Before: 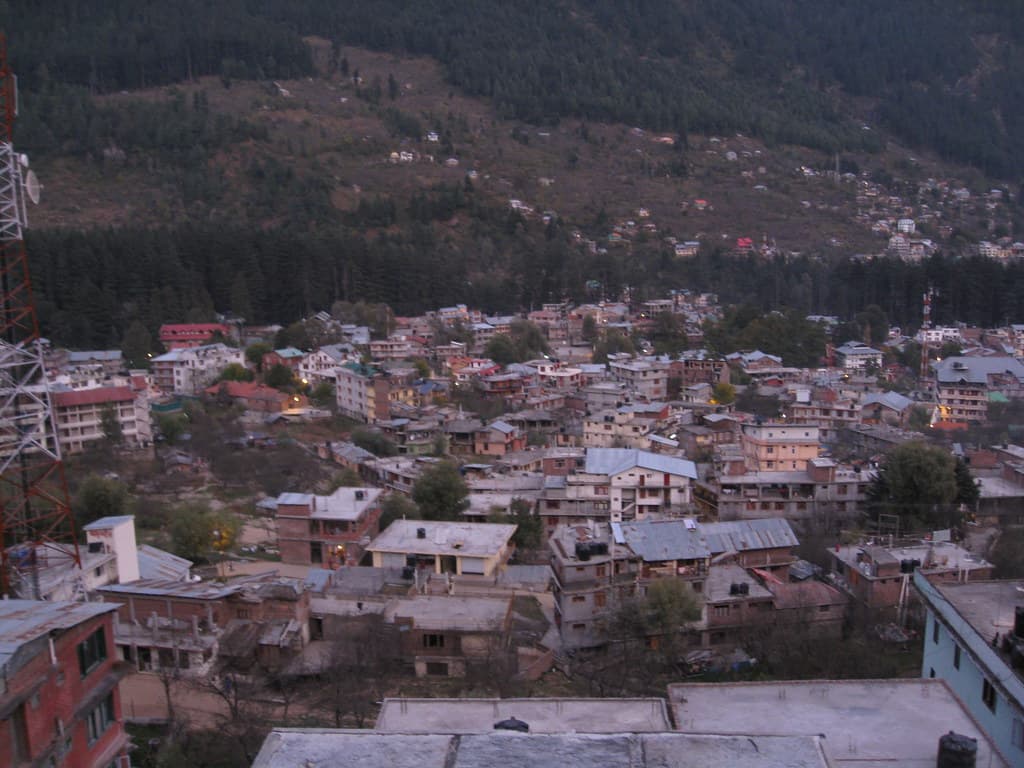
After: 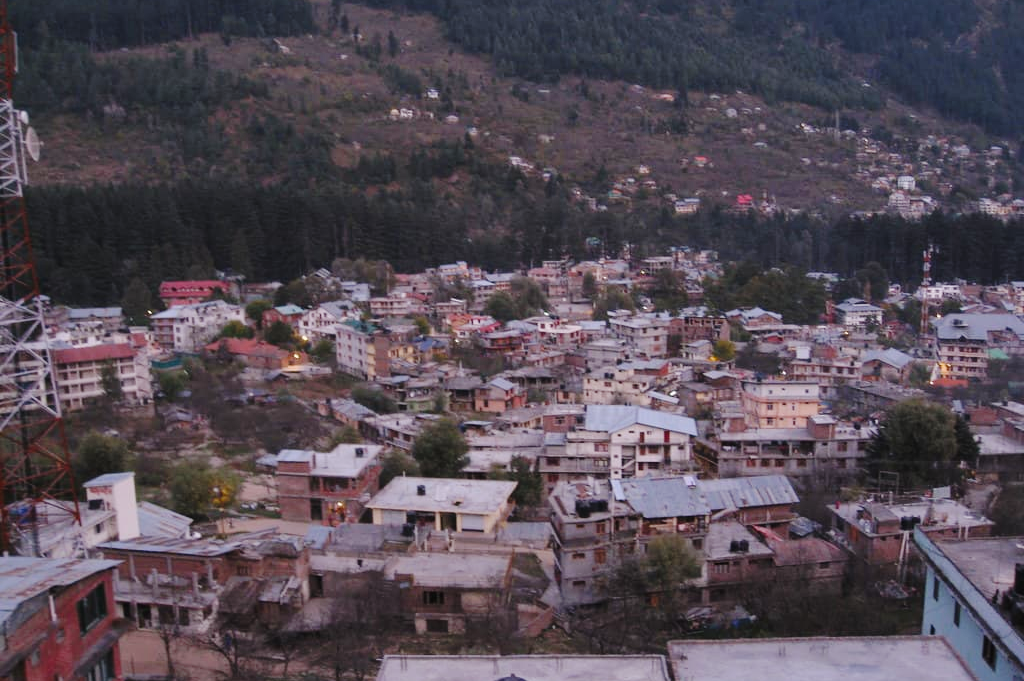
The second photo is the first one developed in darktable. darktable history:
crop and rotate: top 5.609%, bottom 5.609%
tone curve: curves: ch0 [(0, 0) (0.003, 0.02) (0.011, 0.023) (0.025, 0.028) (0.044, 0.045) (0.069, 0.063) (0.1, 0.09) (0.136, 0.122) (0.177, 0.166) (0.224, 0.223) (0.277, 0.297) (0.335, 0.384) (0.399, 0.461) (0.468, 0.549) (0.543, 0.632) (0.623, 0.705) (0.709, 0.772) (0.801, 0.844) (0.898, 0.91) (1, 1)], preserve colors none
